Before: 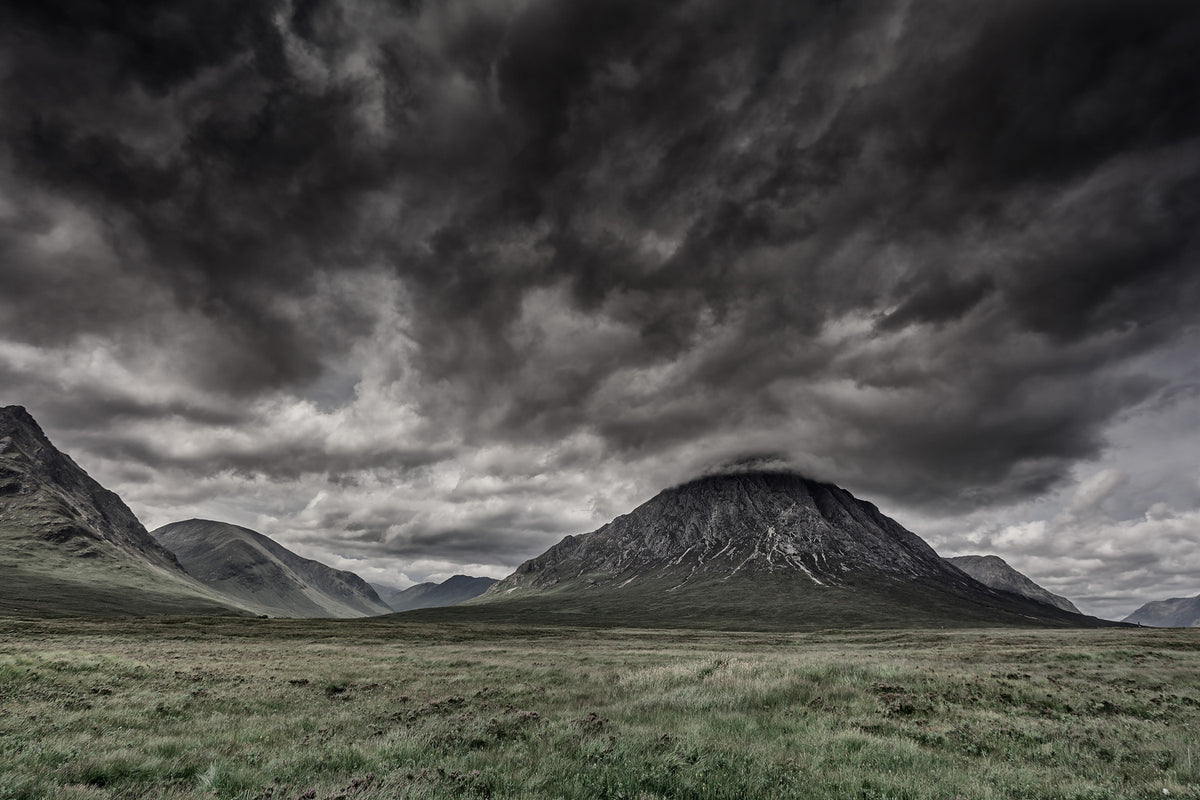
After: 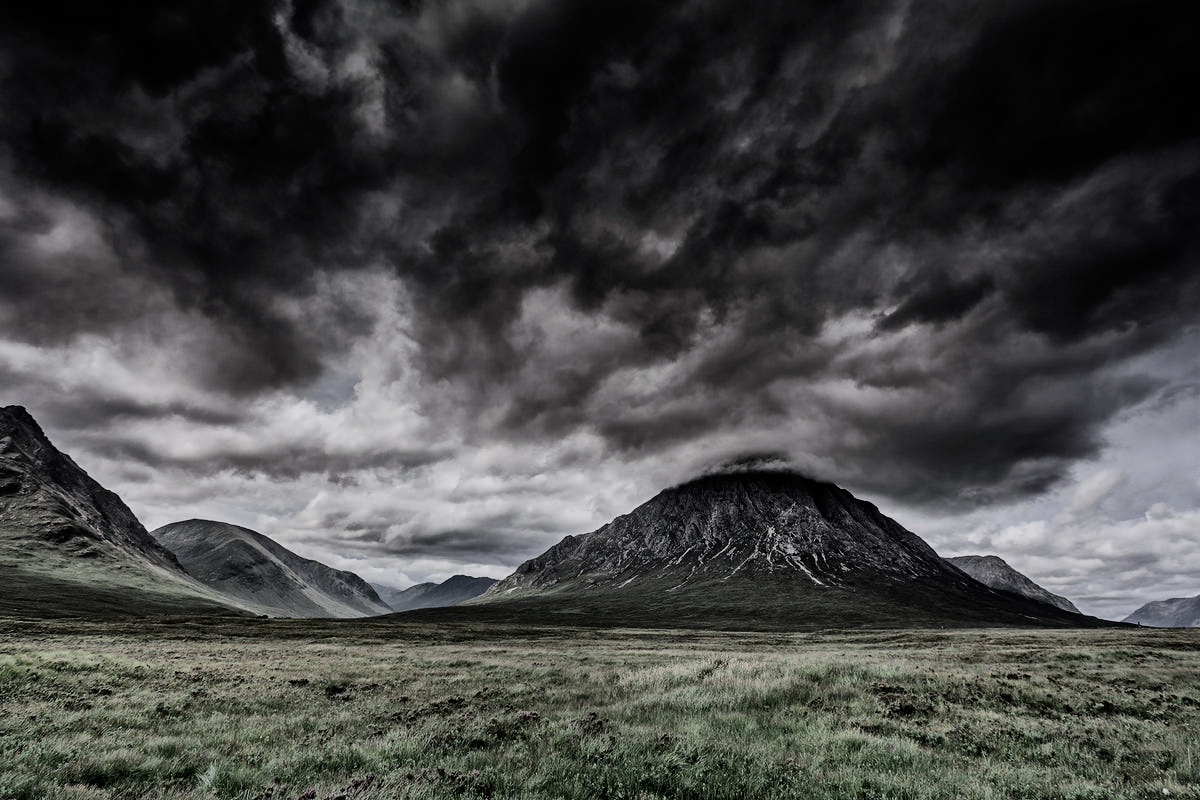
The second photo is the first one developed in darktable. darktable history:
filmic rgb: black relative exposure -7.65 EV, white relative exposure 4.56 EV, hardness 3.61, color science v6 (2022)
tone equalizer: -8 EV -0.75 EV, -7 EV -0.7 EV, -6 EV -0.6 EV, -5 EV -0.4 EV, -3 EV 0.4 EV, -2 EV 0.6 EV, -1 EV 0.7 EV, +0 EV 0.75 EV, edges refinement/feathering 500, mask exposure compensation -1.57 EV, preserve details no
white balance: red 0.983, blue 1.036
